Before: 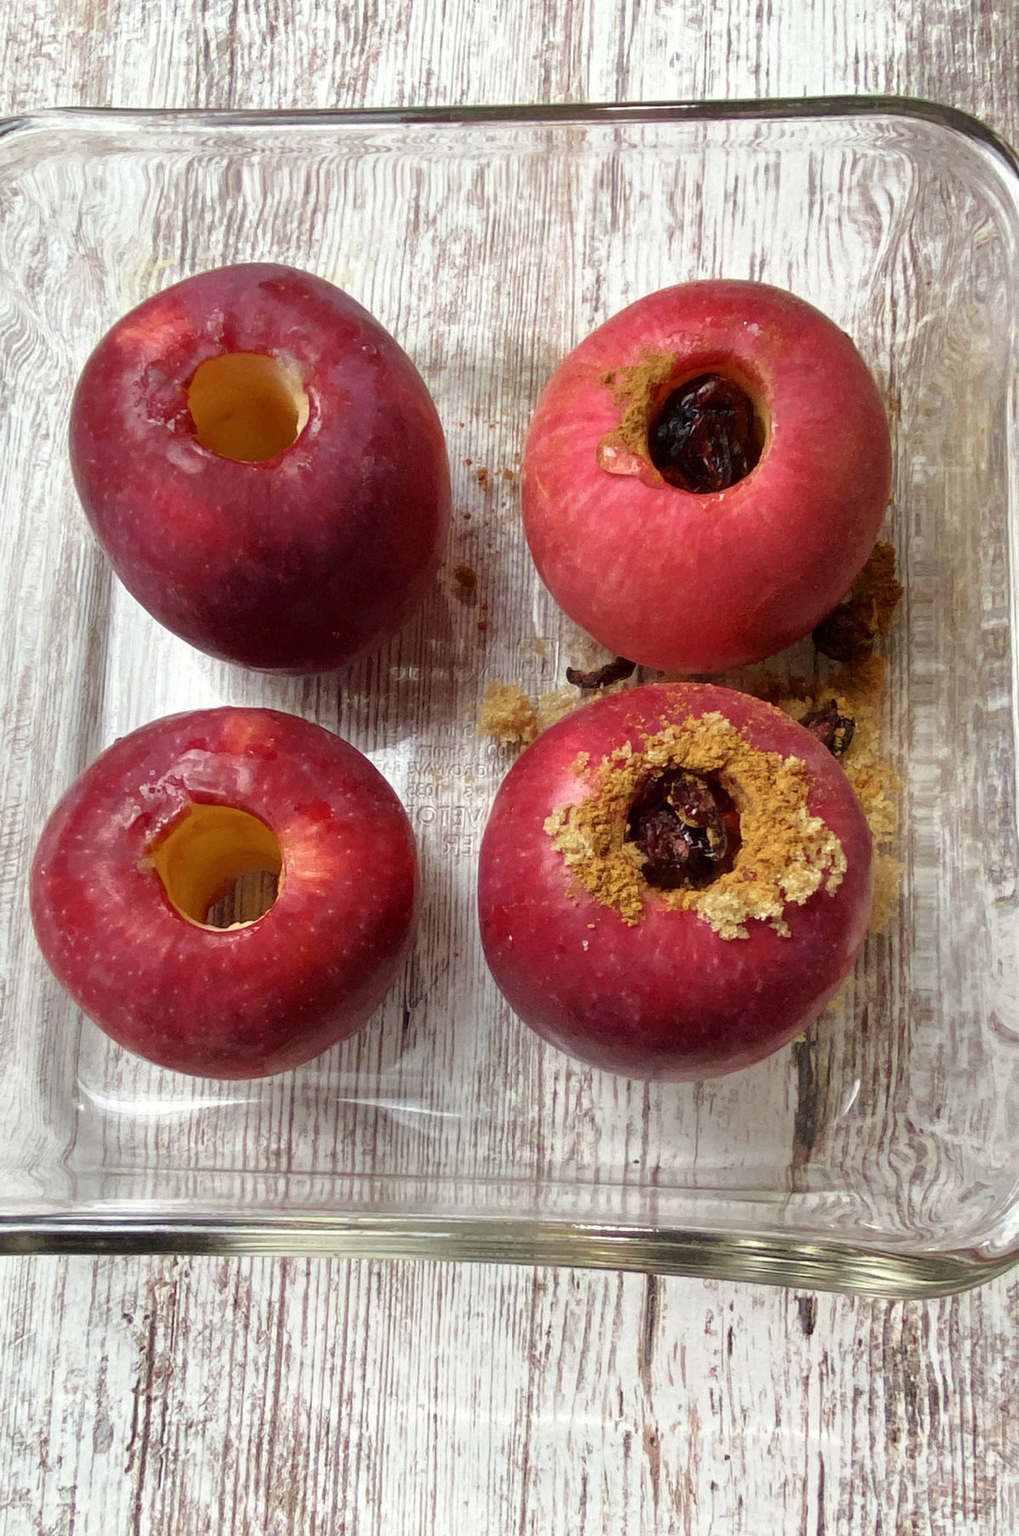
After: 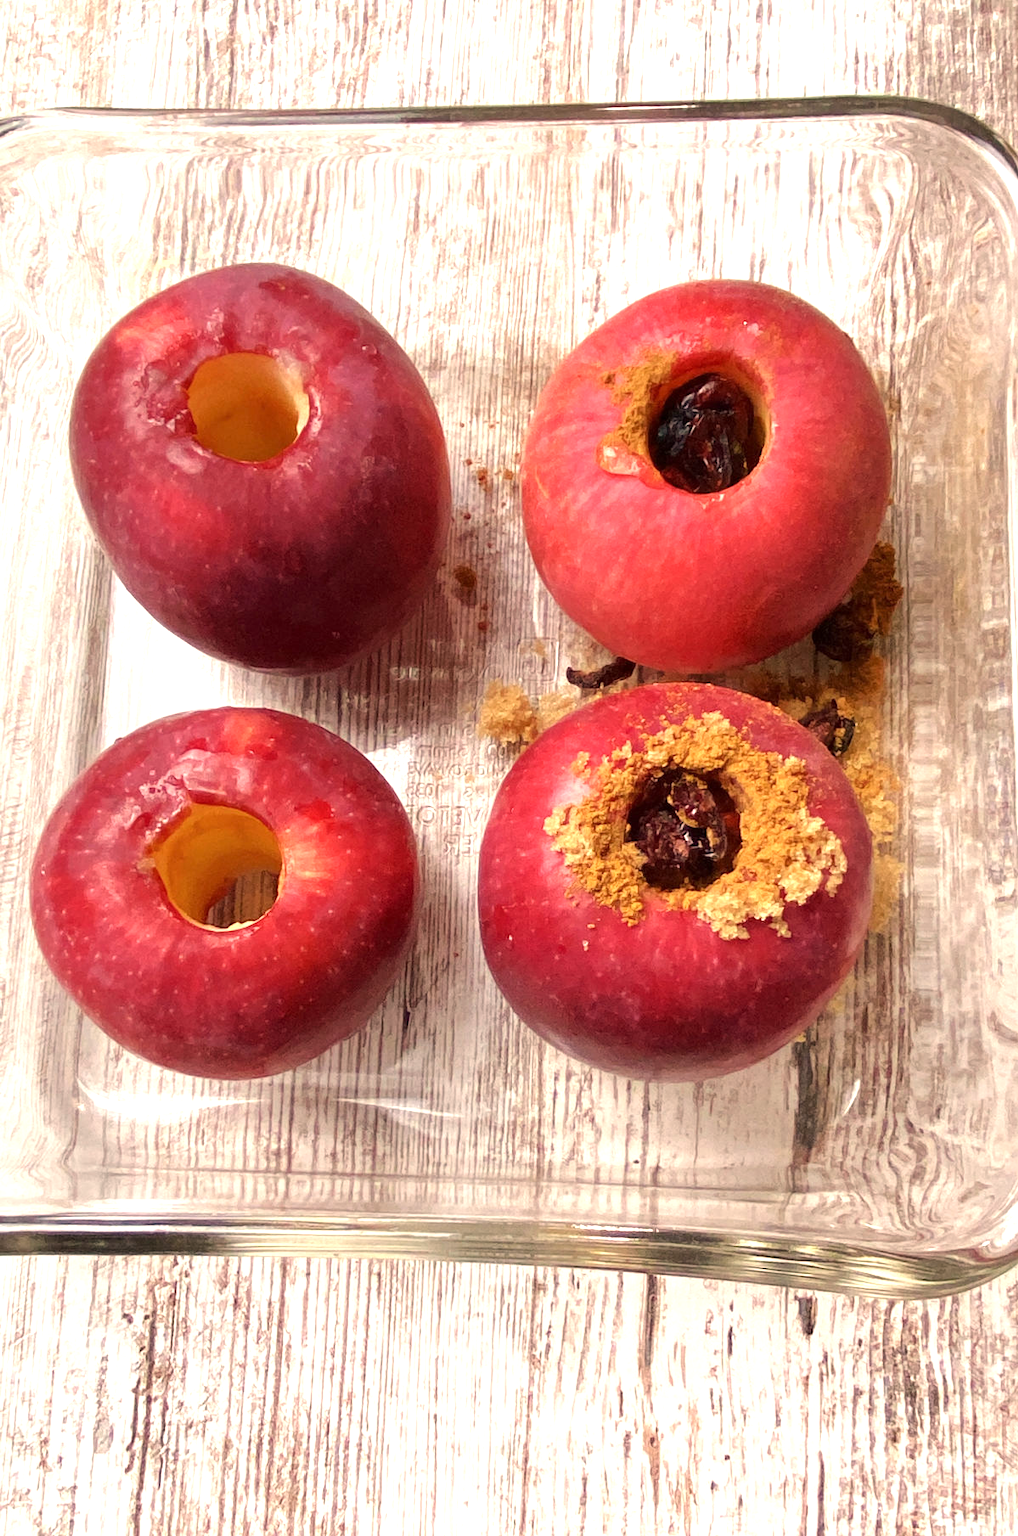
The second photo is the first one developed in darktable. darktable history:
white balance: red 1.127, blue 0.943
exposure: exposure 0.6 EV, compensate highlight preservation false
